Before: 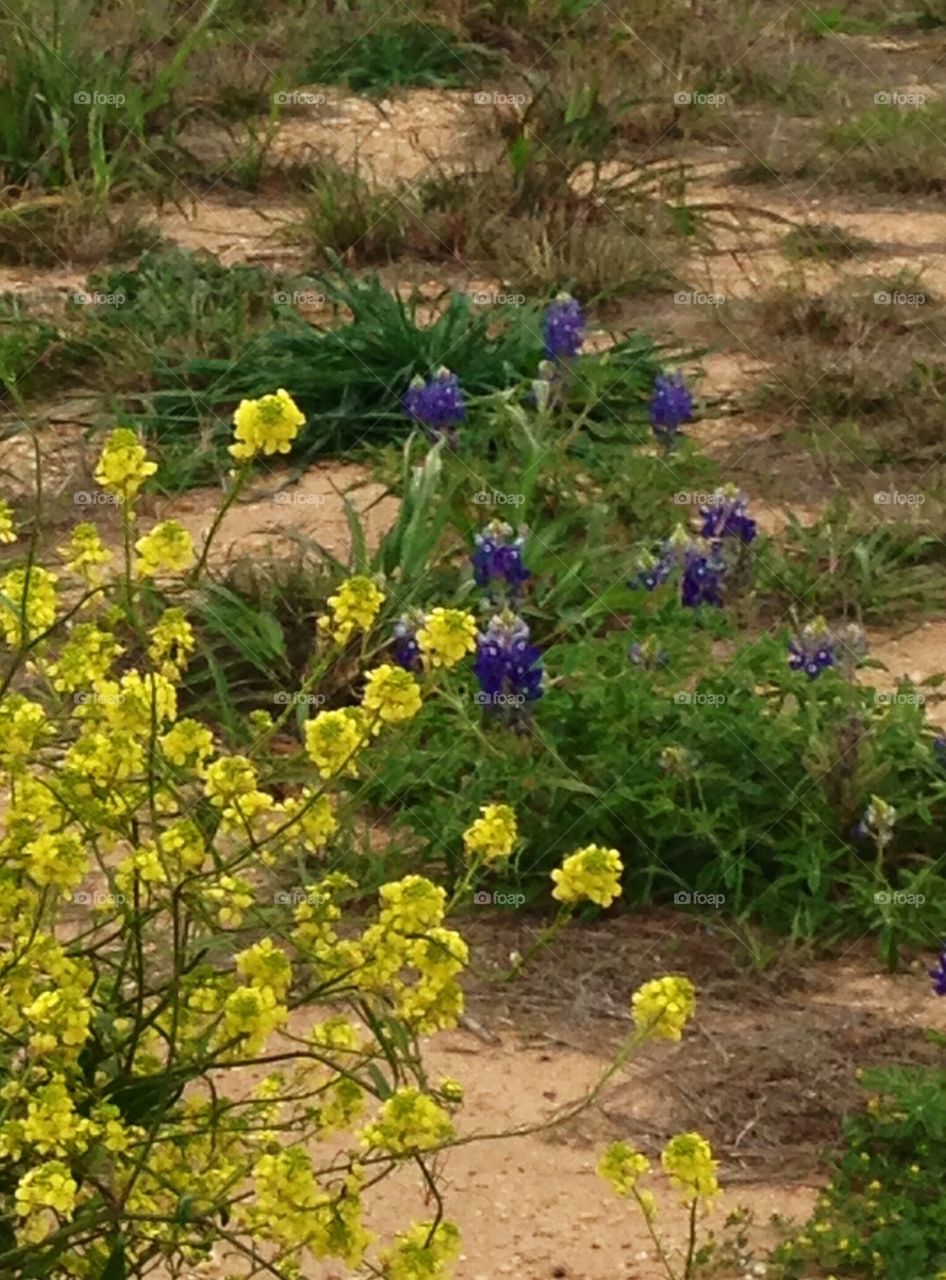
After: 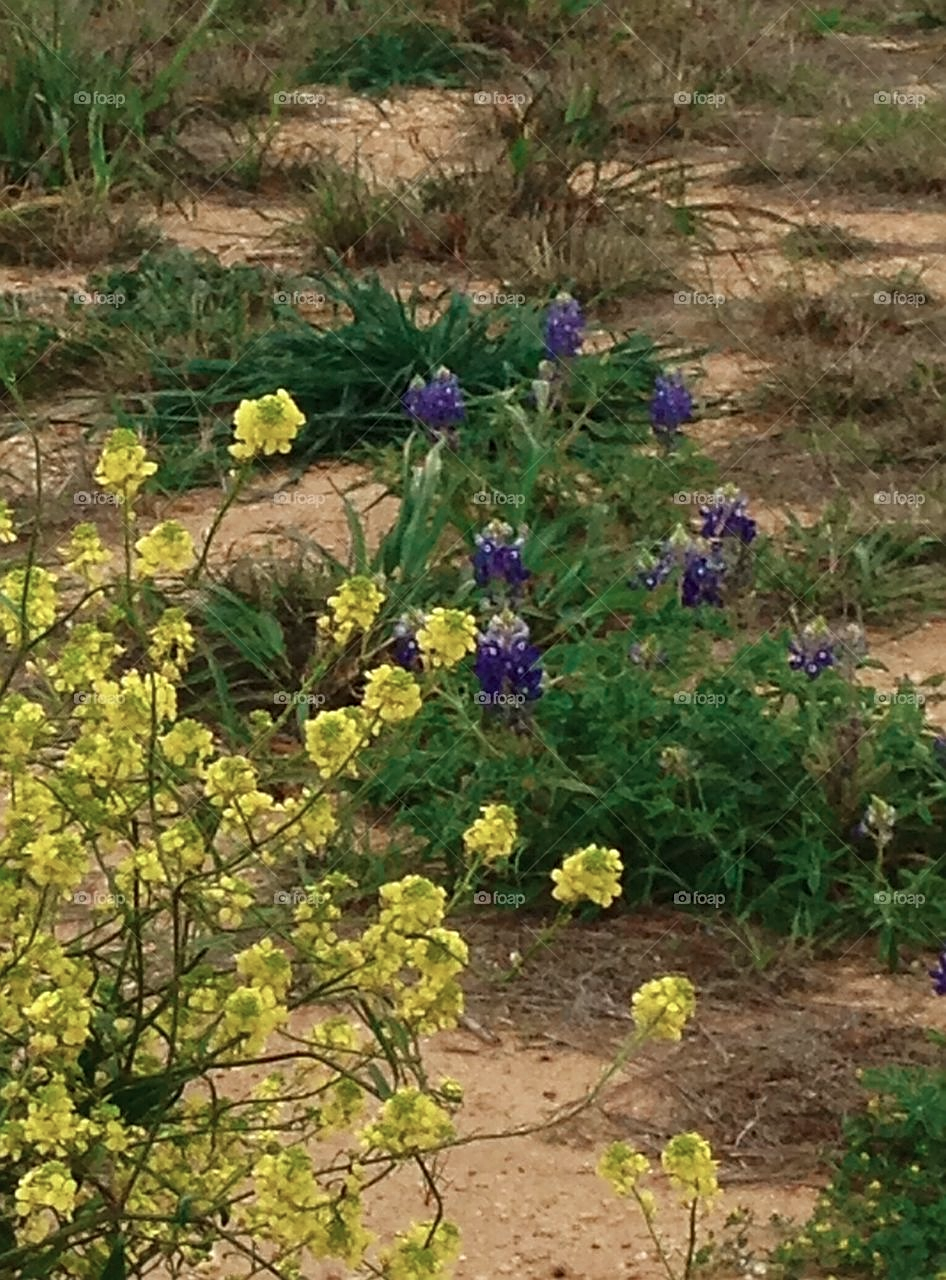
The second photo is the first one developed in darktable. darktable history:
color zones: curves: ch0 [(0, 0.5) (0.125, 0.4) (0.25, 0.5) (0.375, 0.4) (0.5, 0.4) (0.625, 0.6) (0.75, 0.6) (0.875, 0.5)]; ch1 [(0, 0.4) (0.125, 0.5) (0.25, 0.4) (0.375, 0.4) (0.5, 0.4) (0.625, 0.4) (0.75, 0.5) (0.875, 0.4)]; ch2 [(0, 0.6) (0.125, 0.5) (0.25, 0.5) (0.375, 0.6) (0.5, 0.6) (0.625, 0.5) (0.75, 0.5) (0.875, 0.5)]
sharpen: on, module defaults
